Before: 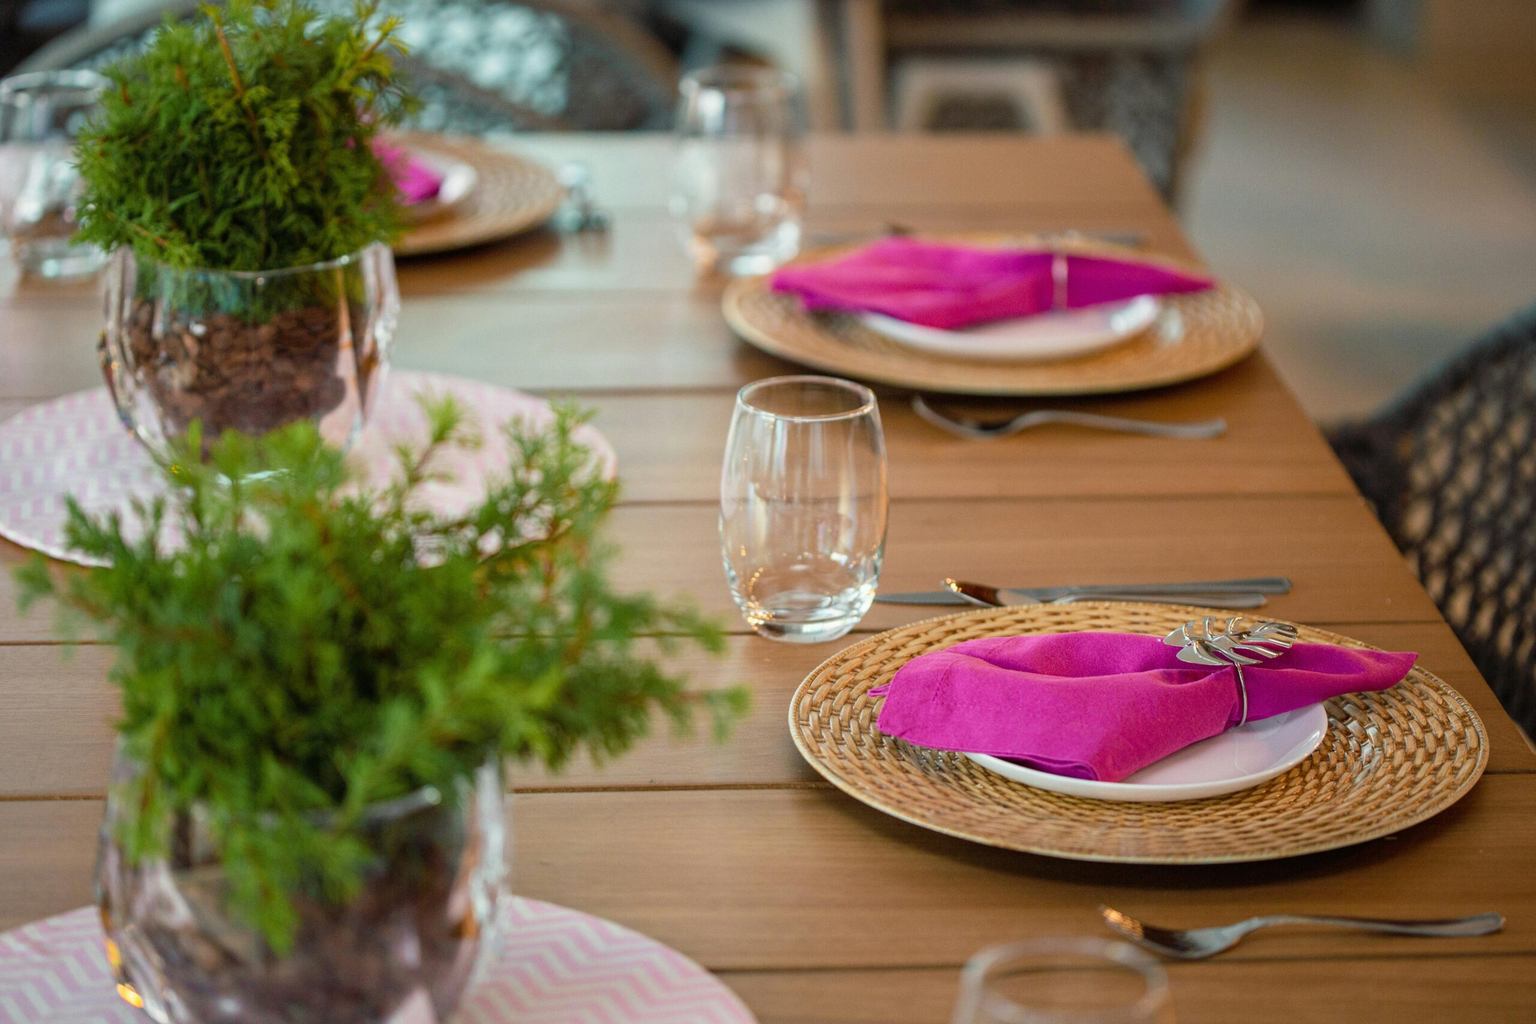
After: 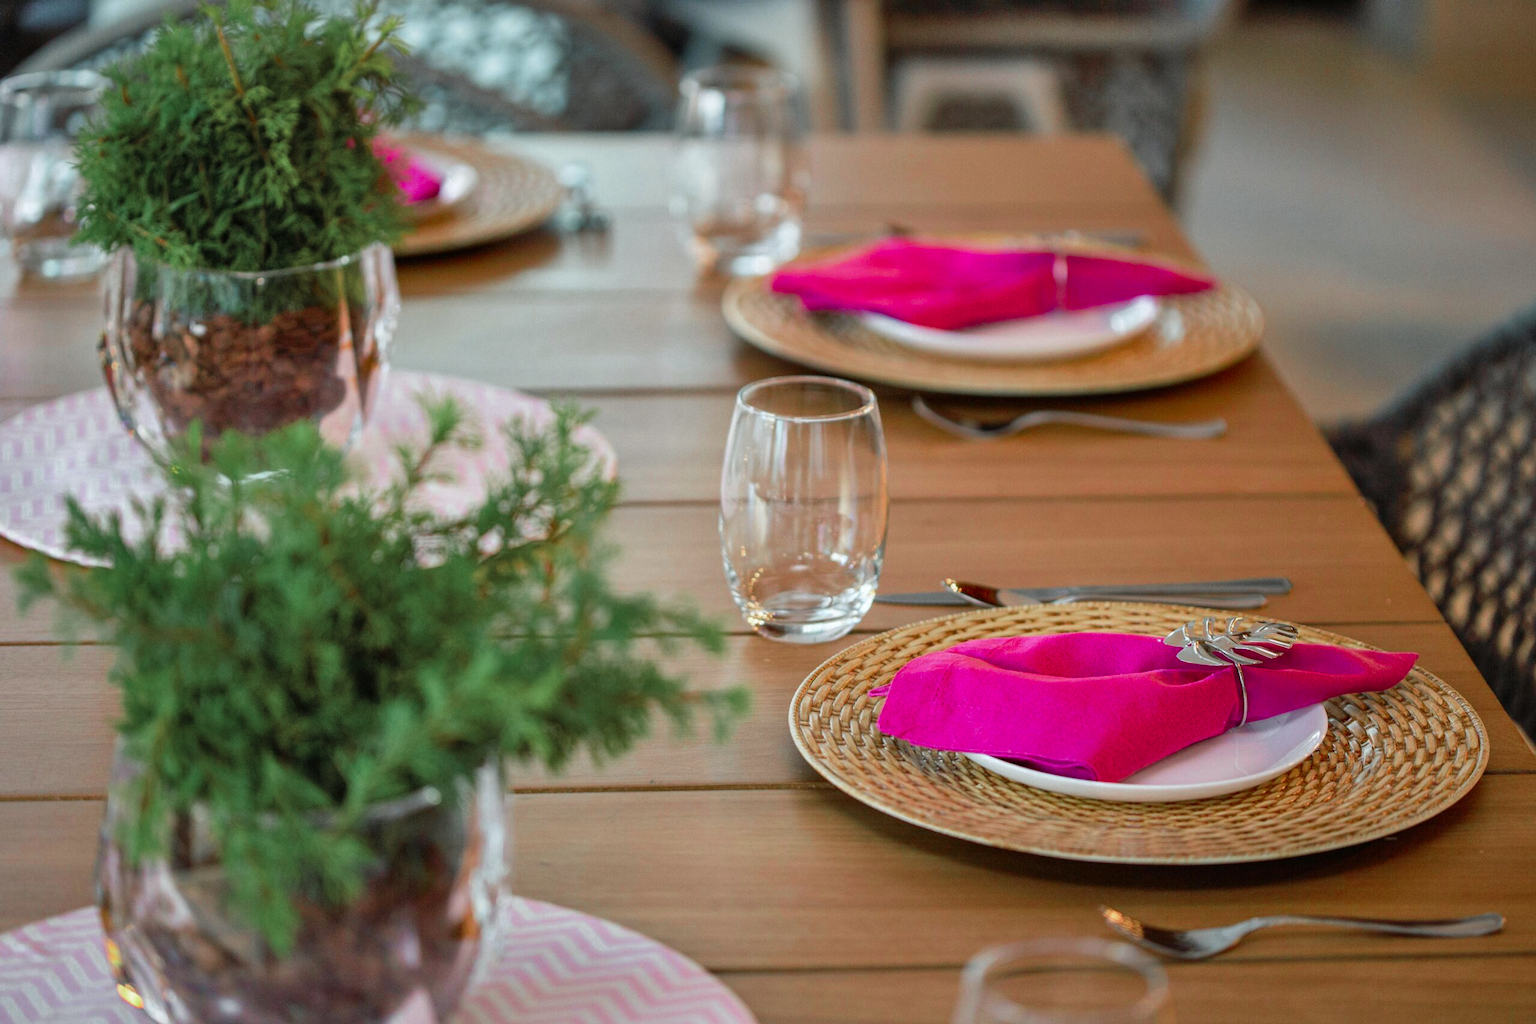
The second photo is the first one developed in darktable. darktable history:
white balance: red 0.98, blue 1.034
color zones: curves: ch0 [(0, 0.466) (0.128, 0.466) (0.25, 0.5) (0.375, 0.456) (0.5, 0.5) (0.625, 0.5) (0.737, 0.652) (0.875, 0.5)]; ch1 [(0, 0.603) (0.125, 0.618) (0.261, 0.348) (0.372, 0.353) (0.497, 0.363) (0.611, 0.45) (0.731, 0.427) (0.875, 0.518) (0.998, 0.652)]; ch2 [(0, 0.559) (0.125, 0.451) (0.253, 0.564) (0.37, 0.578) (0.5, 0.466) (0.625, 0.471) (0.731, 0.471) (0.88, 0.485)]
shadows and highlights: highlights color adjustment 0%, low approximation 0.01, soften with gaussian
